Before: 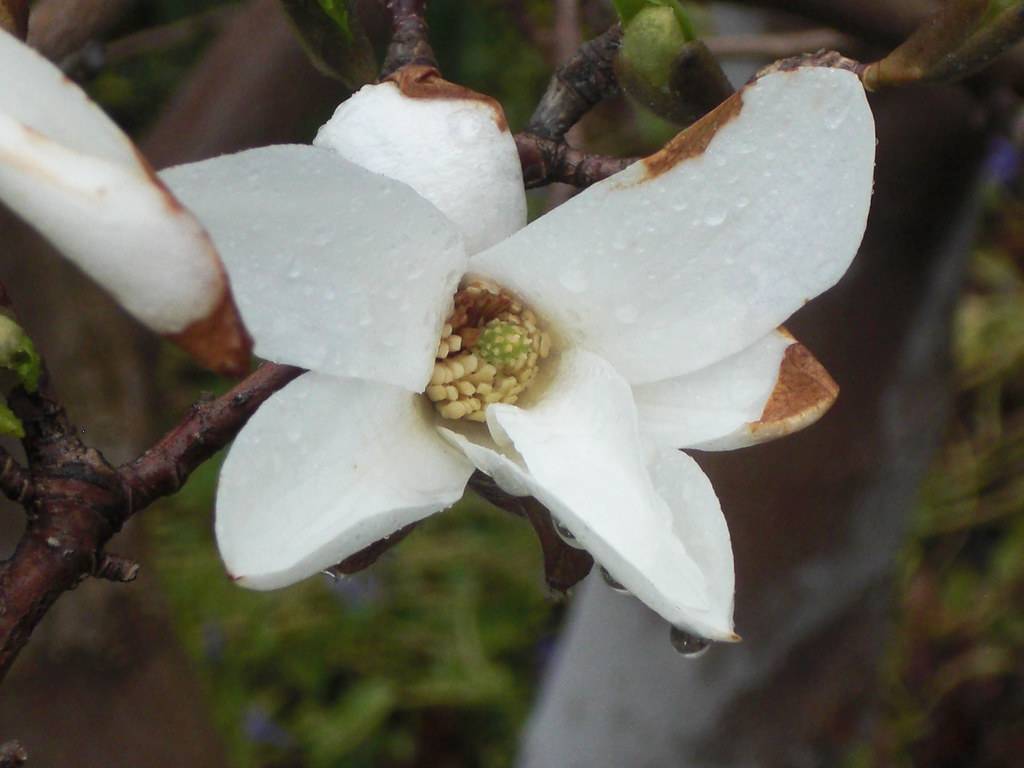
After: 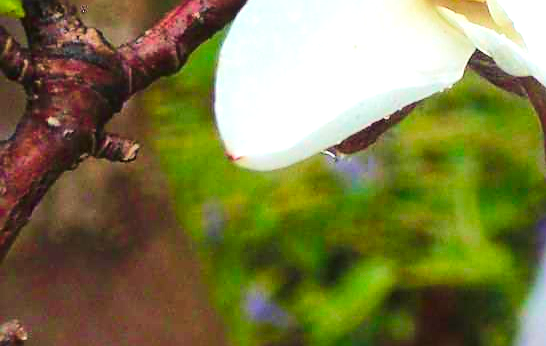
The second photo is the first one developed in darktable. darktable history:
exposure: black level correction 0, exposure 0.9 EV, compensate exposure bias true, compensate highlight preservation false
velvia: on, module defaults
crop and rotate: top 54.778%, right 46.61%, bottom 0.159%
tone curve: curves: ch0 [(0, 0.026) (0.146, 0.158) (0.272, 0.34) (0.453, 0.627) (0.687, 0.829) (1, 1)], color space Lab, linked channels, preserve colors none
color contrast: green-magenta contrast 1.69, blue-yellow contrast 1.49
sharpen: on, module defaults
